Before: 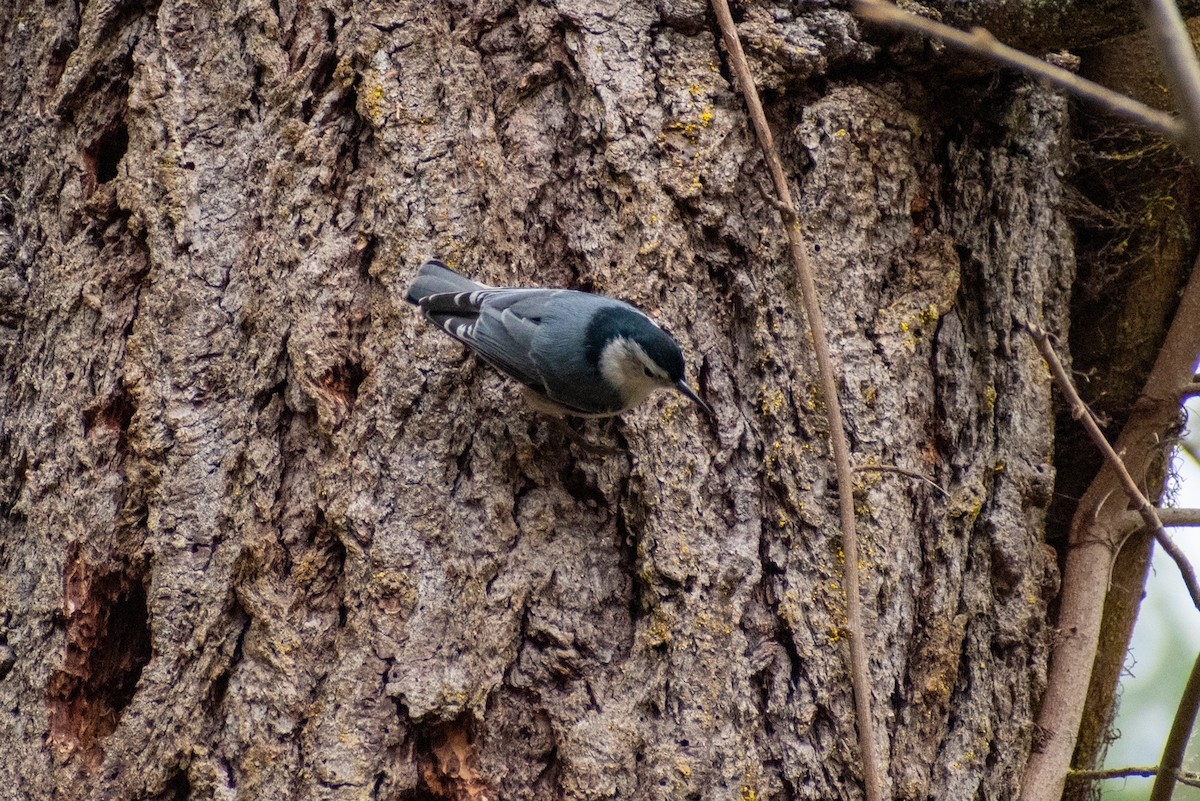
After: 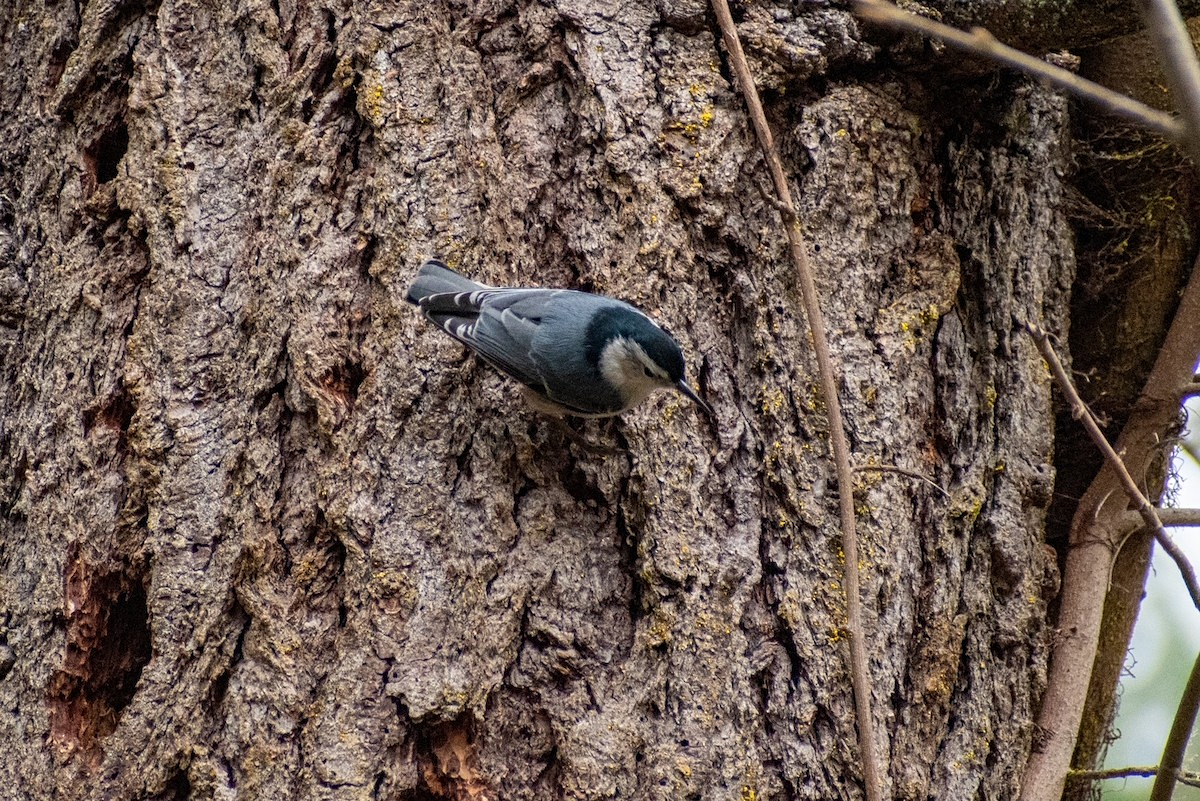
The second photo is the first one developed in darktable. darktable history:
rotate and perspective: crop left 0, crop top 0
contrast equalizer: y [[0.5, 0.5, 0.5, 0.512, 0.552, 0.62], [0.5 ×6], [0.5 ×4, 0.504, 0.553], [0 ×6], [0 ×6]]
